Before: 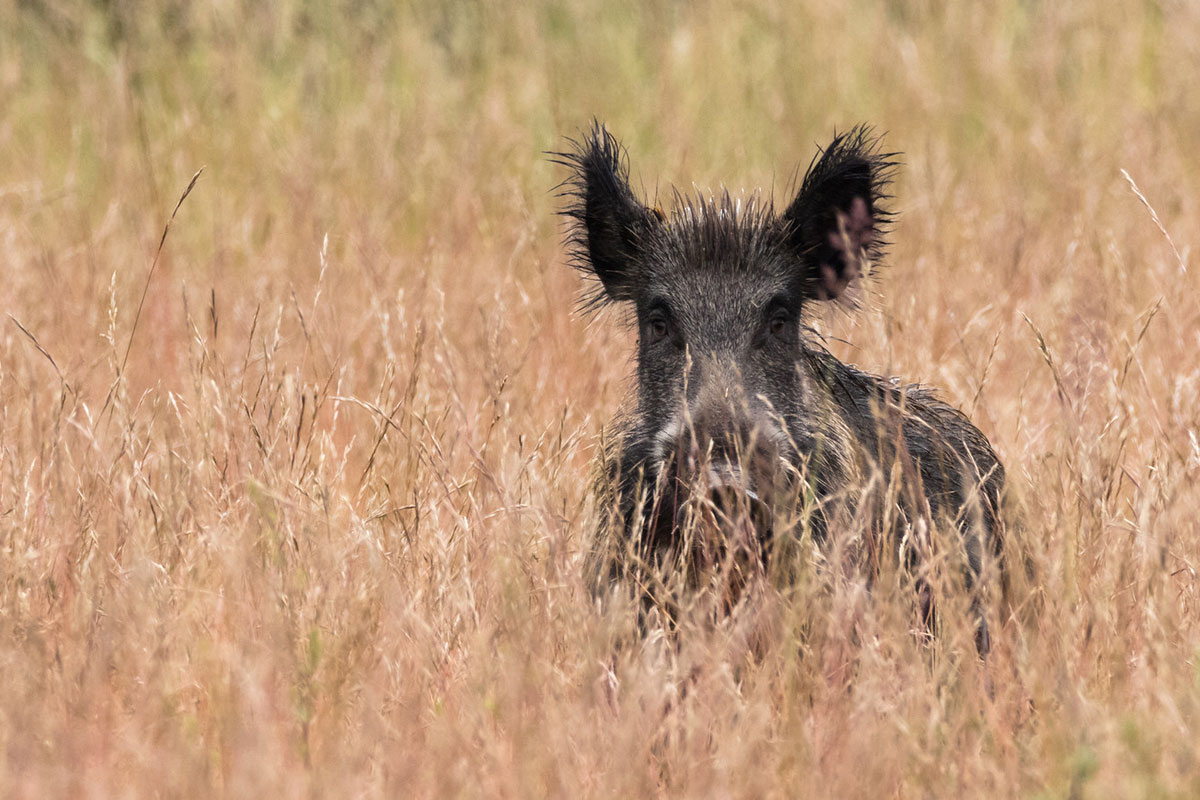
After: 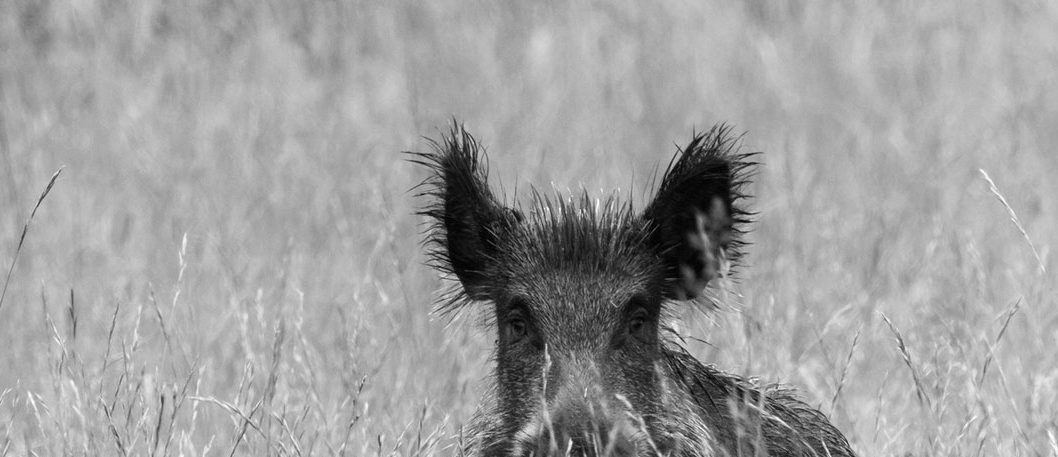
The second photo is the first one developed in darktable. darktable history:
shadows and highlights: shadows -70, highlights 35, soften with gaussian
crop and rotate: left 11.812%, bottom 42.776%
monochrome: on, module defaults
